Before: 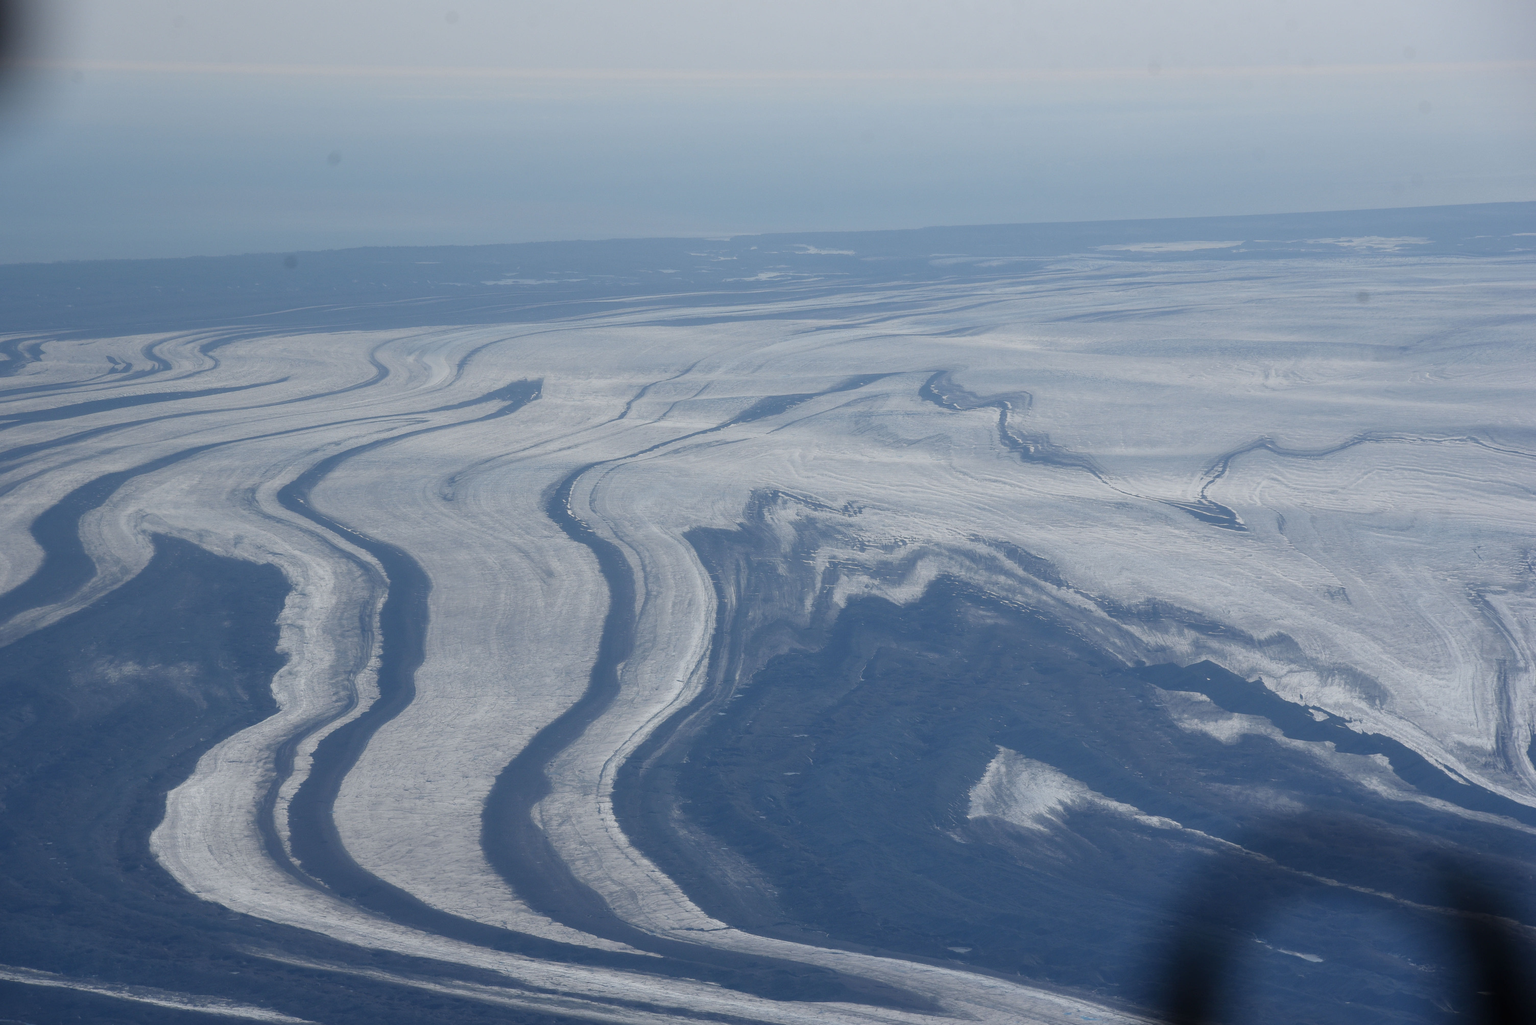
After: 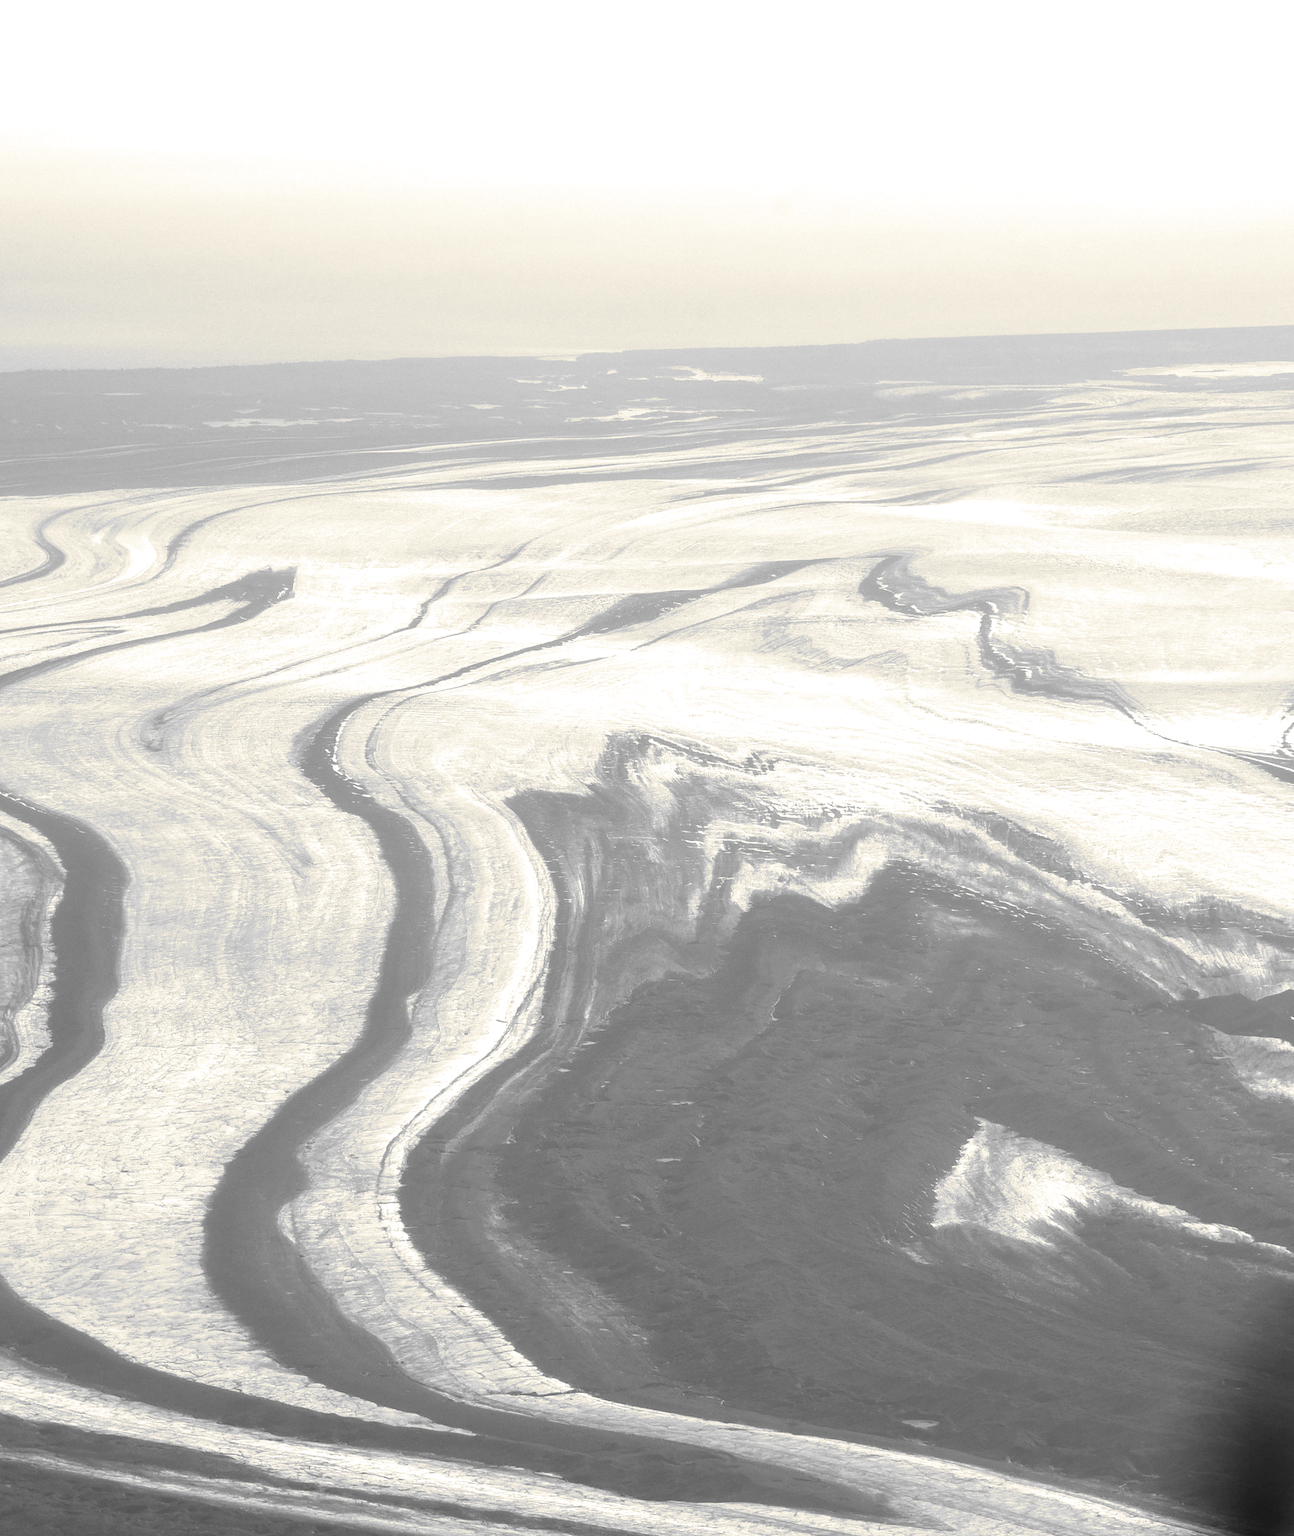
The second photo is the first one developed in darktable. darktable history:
split-toning: shadows › hue 43.2°, shadows › saturation 0, highlights › hue 50.4°, highlights › saturation 1
crop and rotate: left 22.516%, right 21.234%
color calibration: illuminant custom, x 0.368, y 0.373, temperature 4330.32 K
exposure: black level correction 0.001, exposure 1.05 EV, compensate exposure bias true, compensate highlight preservation false
monochrome: a -6.99, b 35.61, size 1.4
